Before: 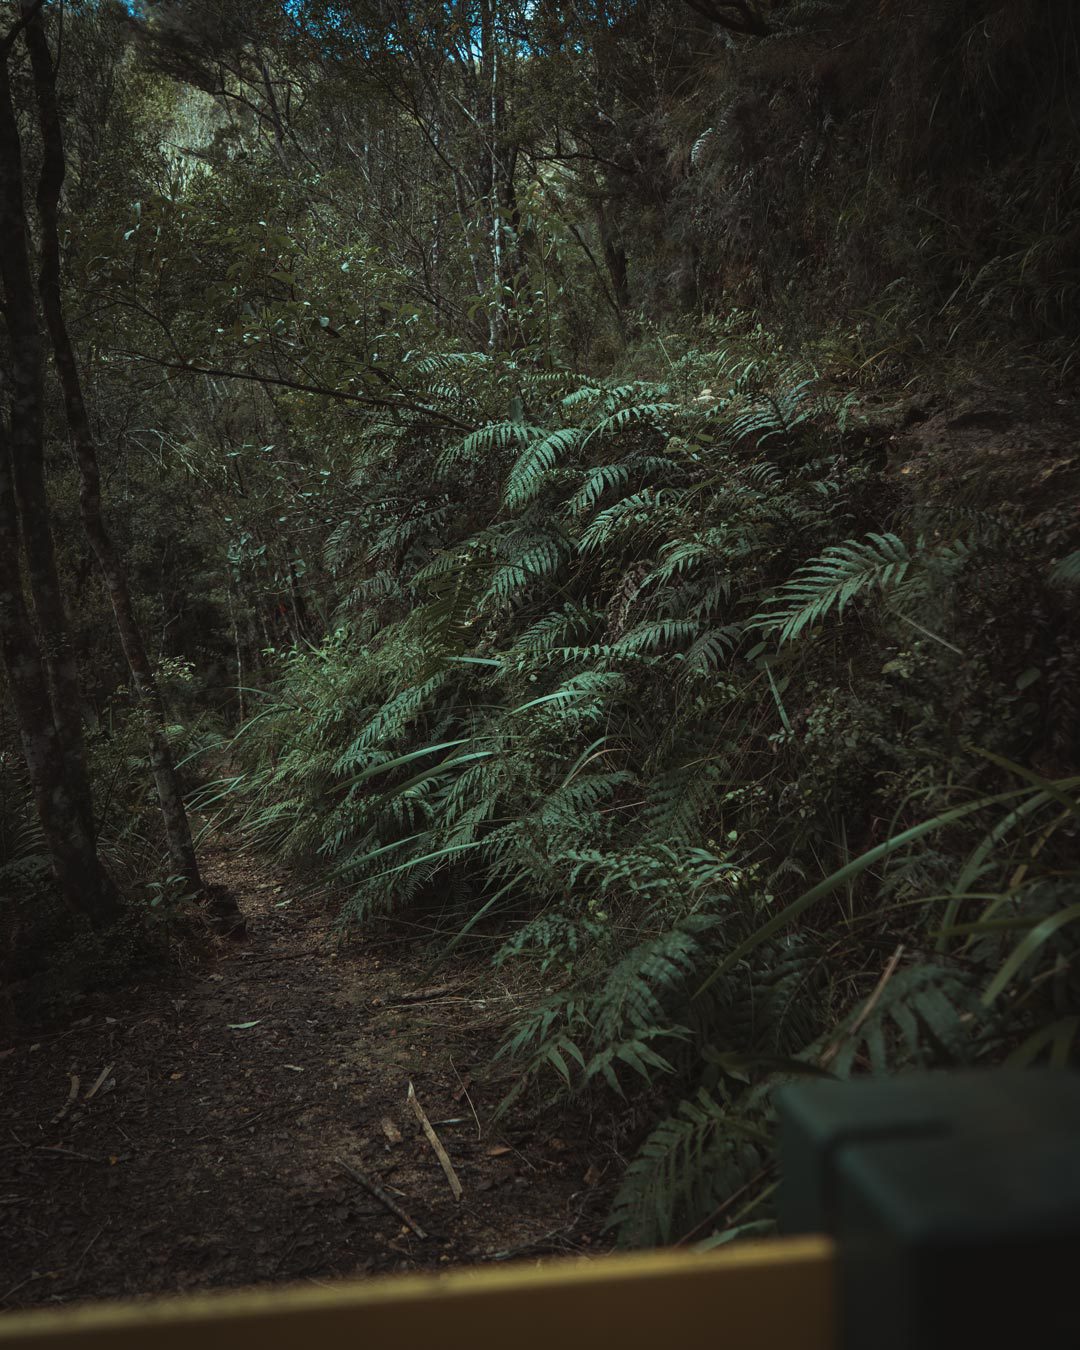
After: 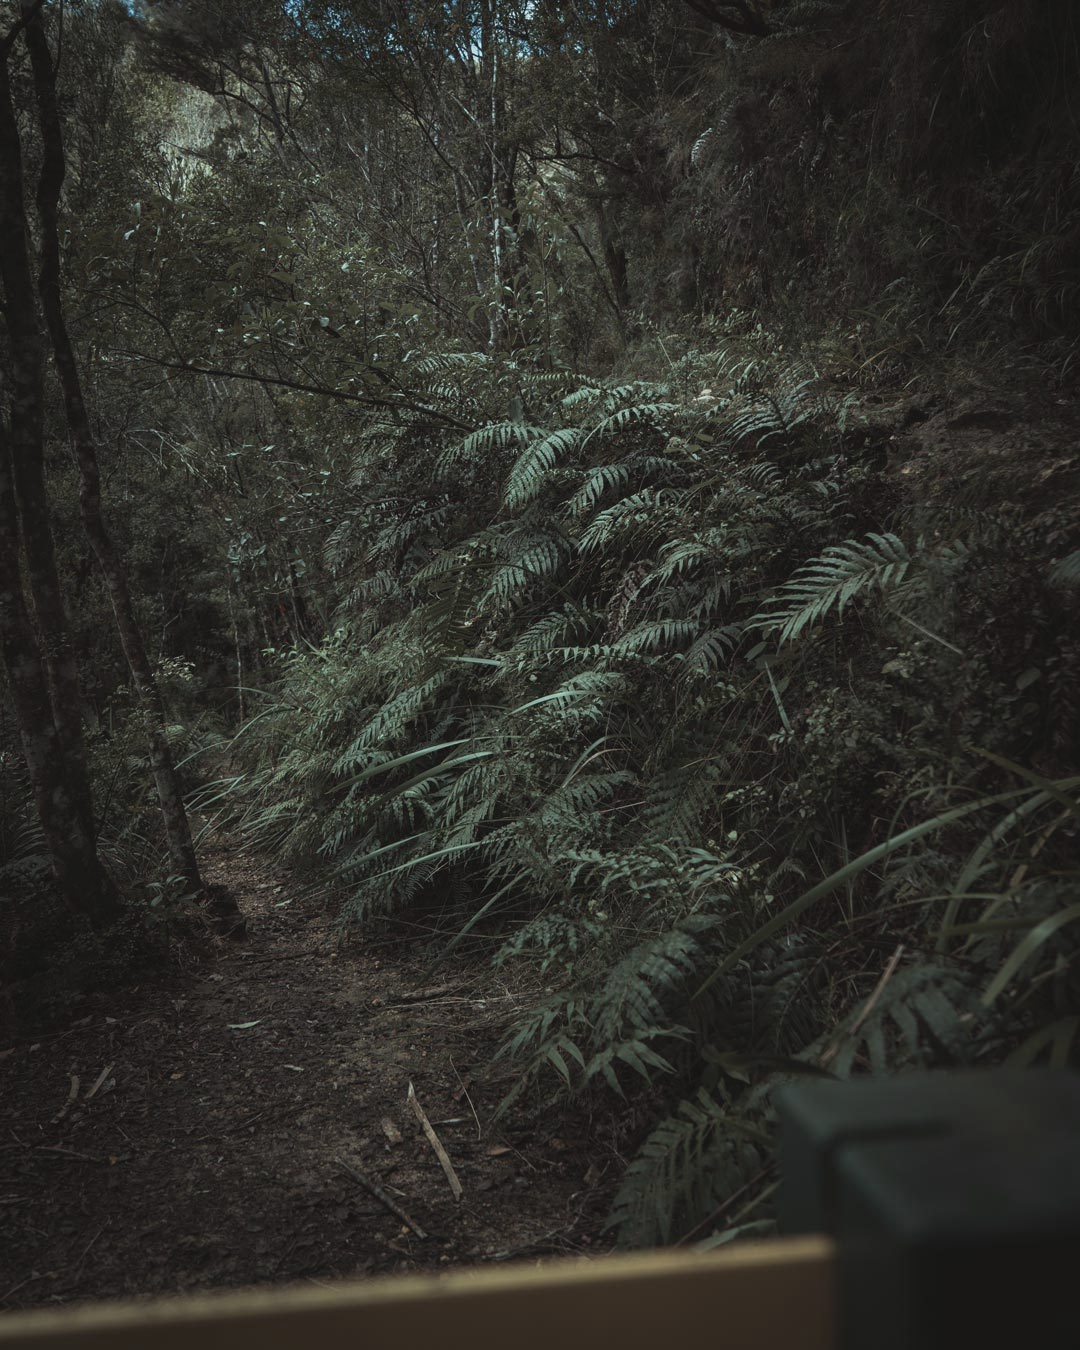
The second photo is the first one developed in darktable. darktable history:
contrast brightness saturation: contrast -0.061, saturation -0.413
